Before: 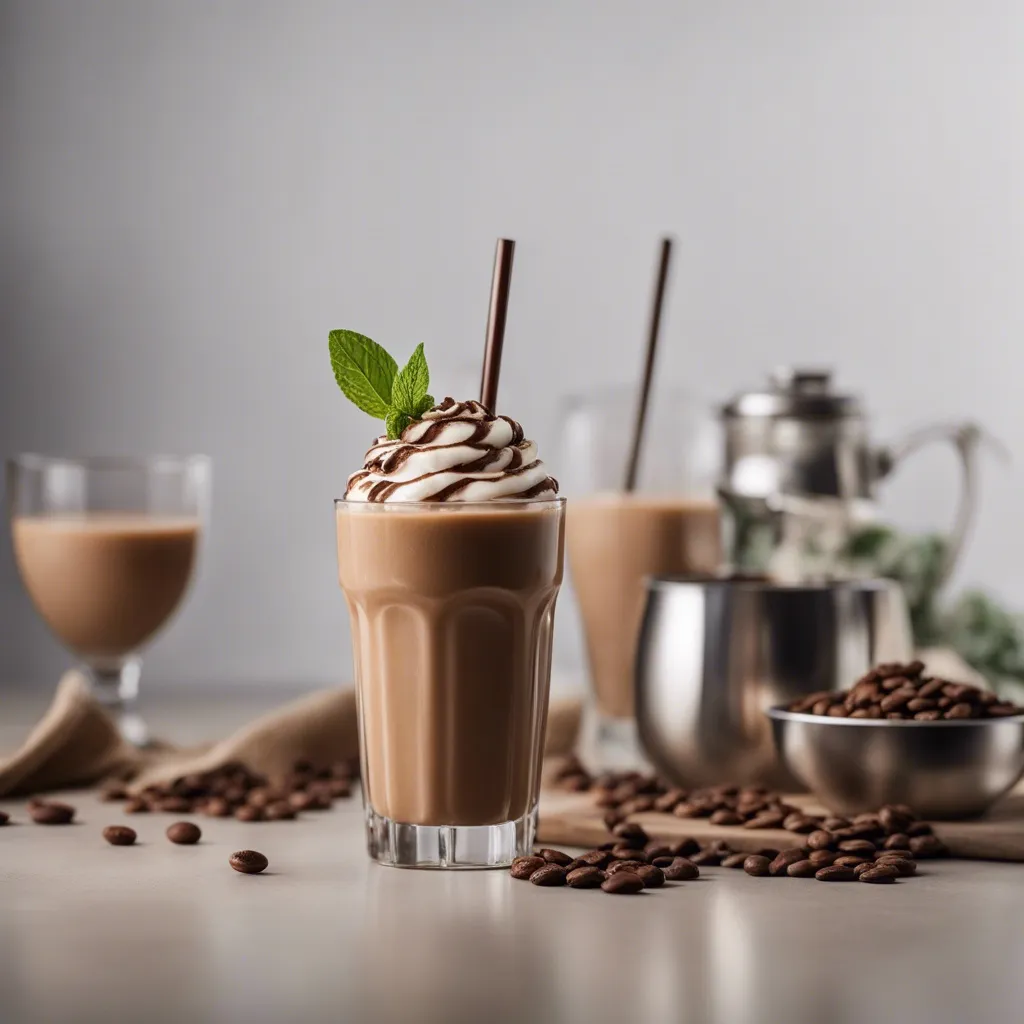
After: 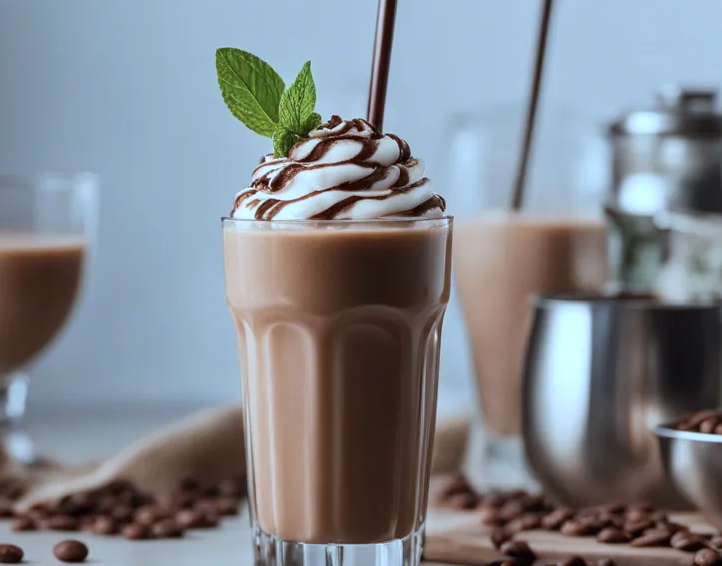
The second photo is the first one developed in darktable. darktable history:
color correction: highlights a* -9.73, highlights b* -21.22
crop: left 11.123%, top 27.61%, right 18.3%, bottom 17.034%
